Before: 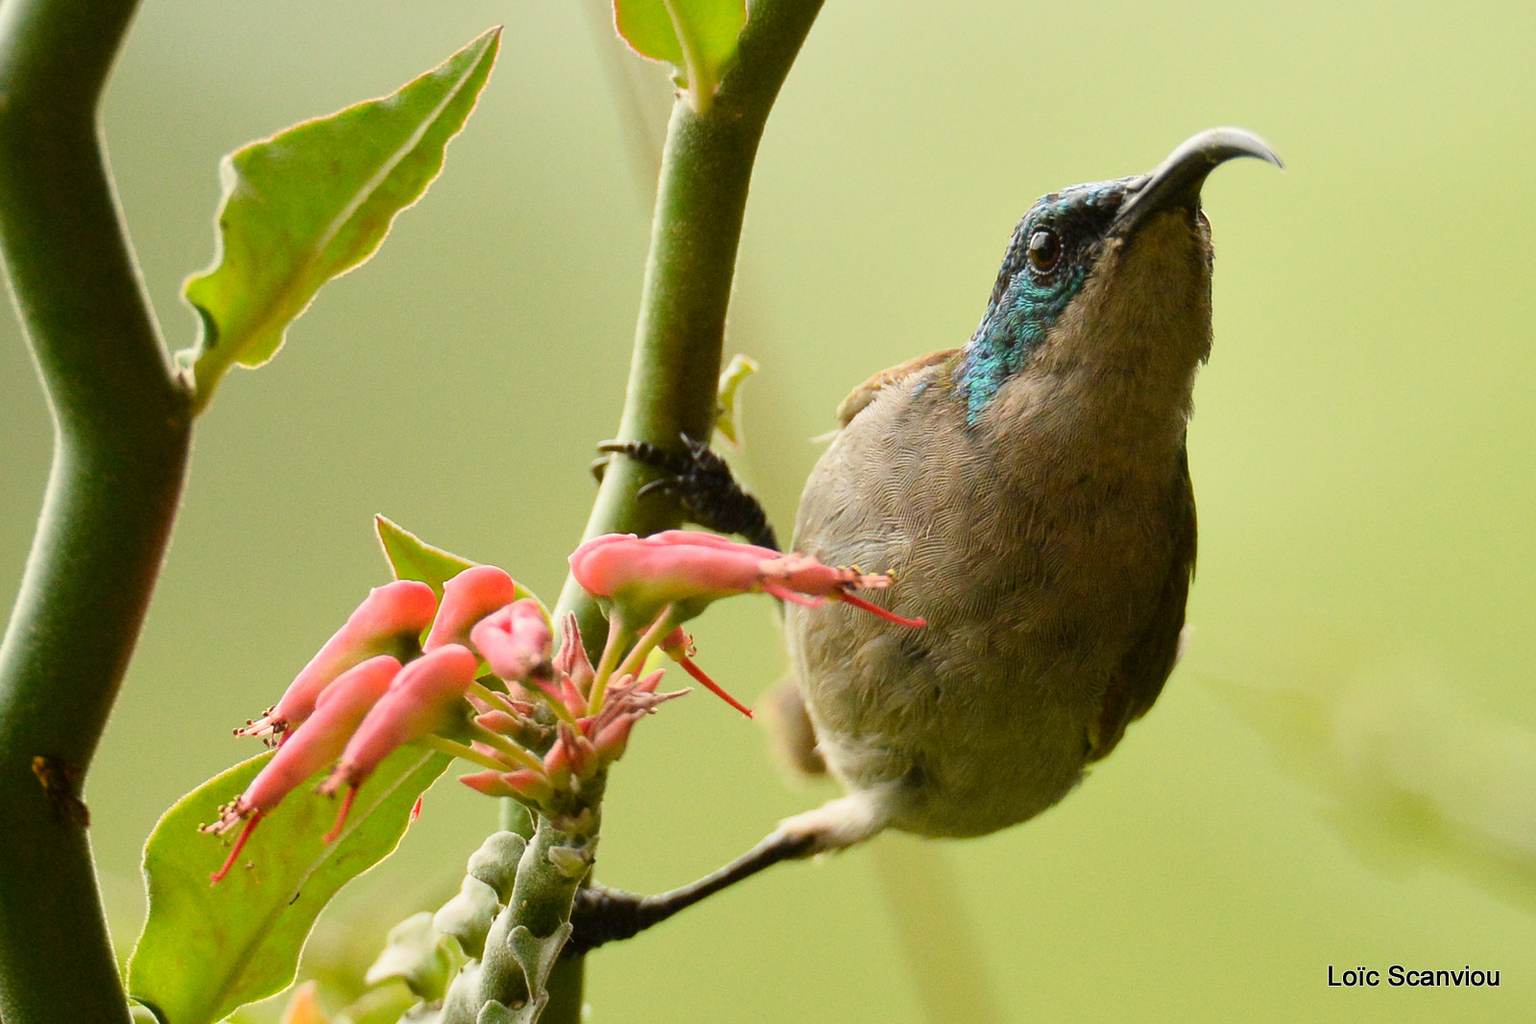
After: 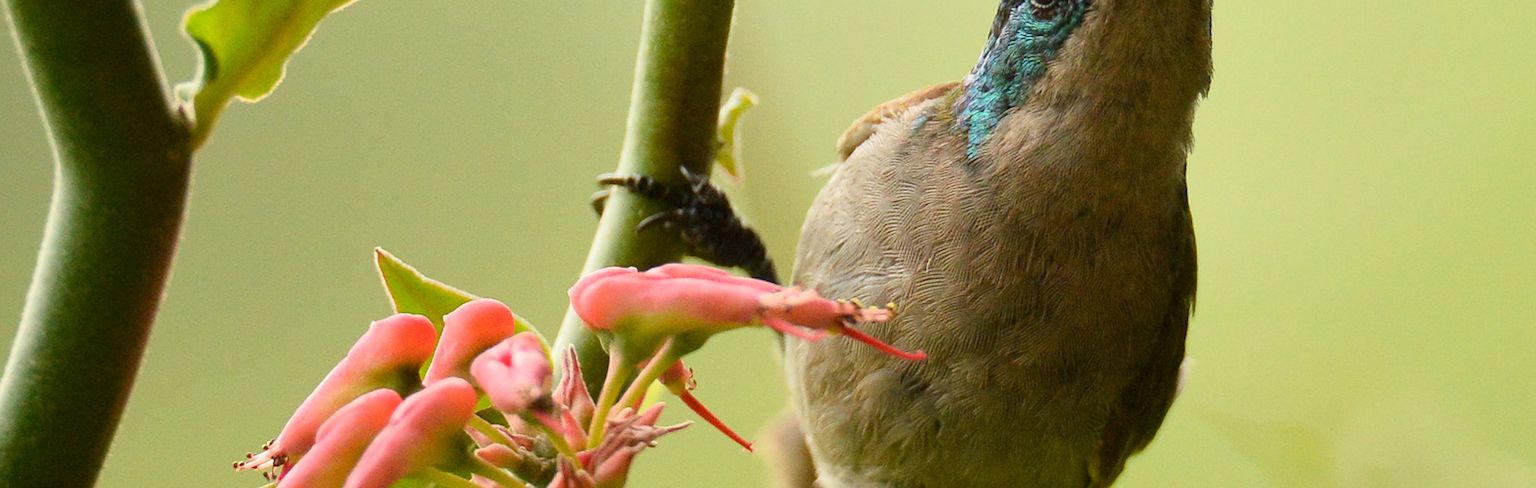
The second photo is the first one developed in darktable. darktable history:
crop and rotate: top 26.128%, bottom 26.168%
